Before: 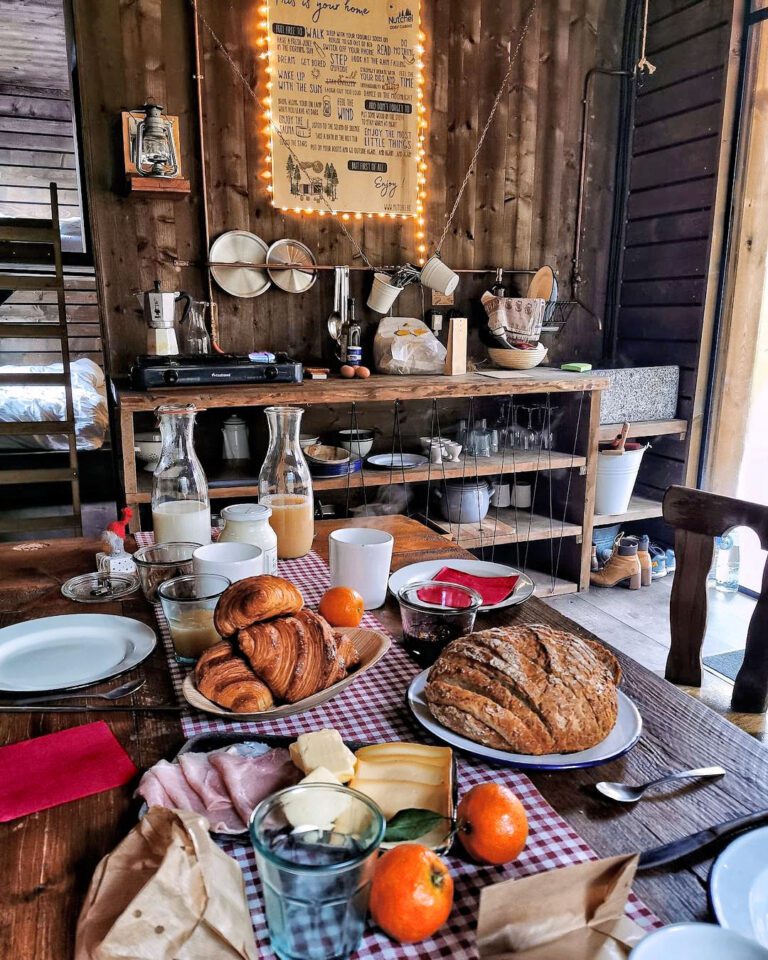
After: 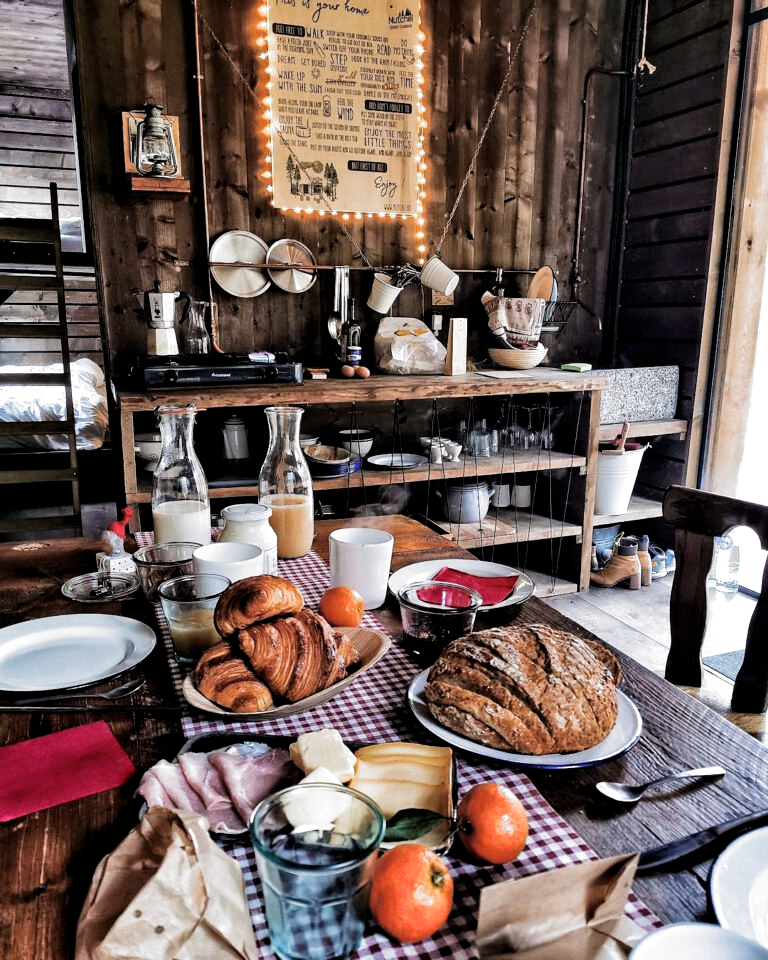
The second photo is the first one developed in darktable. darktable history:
filmic rgb: black relative exposure -8.2 EV, white relative exposure 2.2 EV, threshold 3 EV, hardness 7.11, latitude 75%, contrast 1.325, highlights saturation mix -2%, shadows ↔ highlights balance 30%, preserve chrominance RGB euclidean norm, color science v5 (2021), contrast in shadows safe, contrast in highlights safe, enable highlight reconstruction true
exposure: compensate highlight preservation false
